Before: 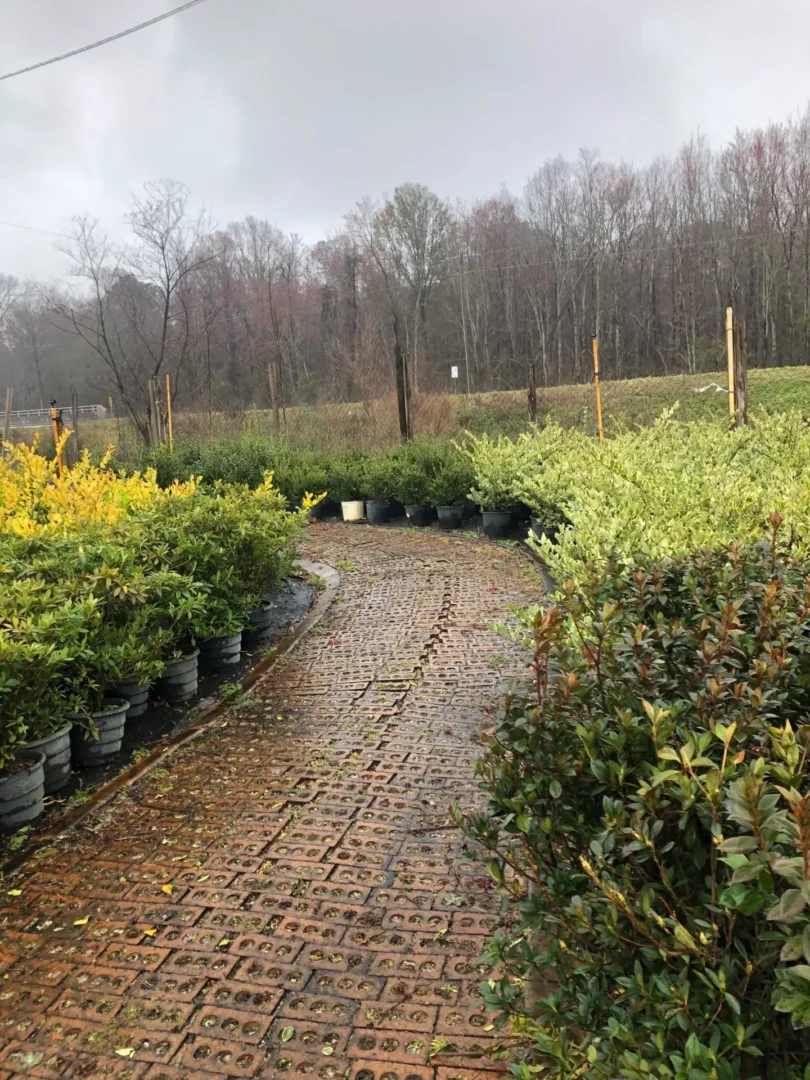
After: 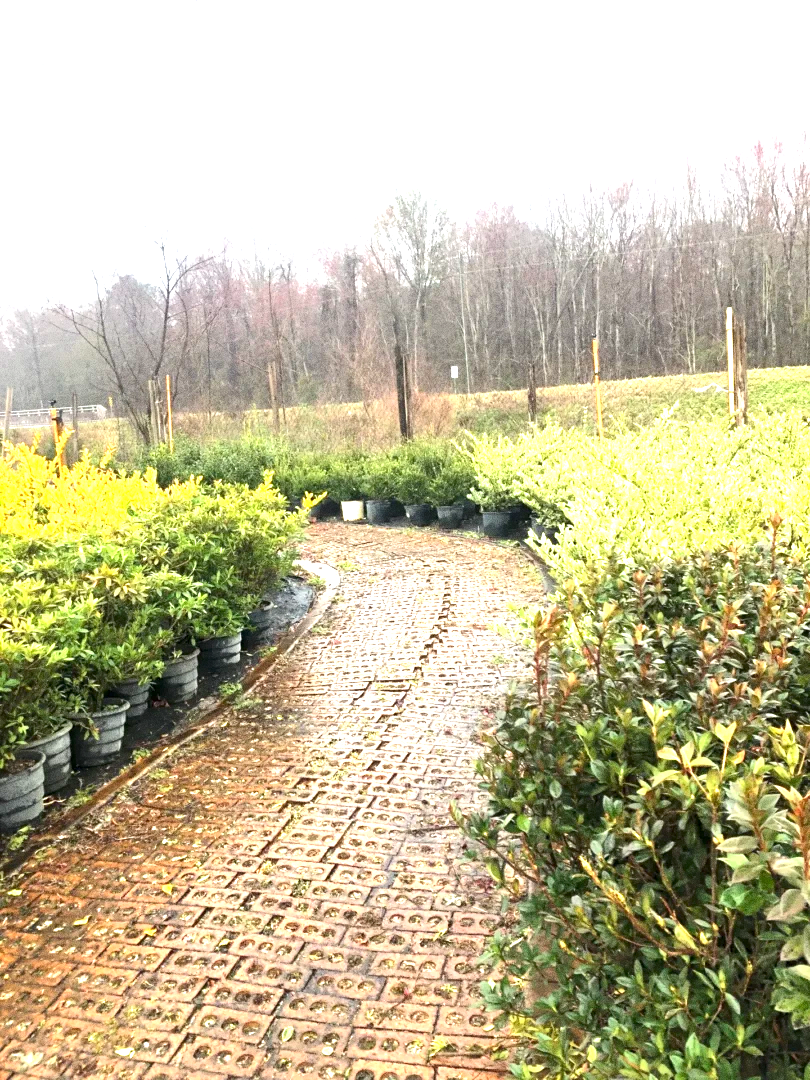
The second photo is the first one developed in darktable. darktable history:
exposure: black level correction 0.001, exposure 1.735 EV, compensate highlight preservation false
grain: coarseness 9.61 ISO, strength 35.62%
